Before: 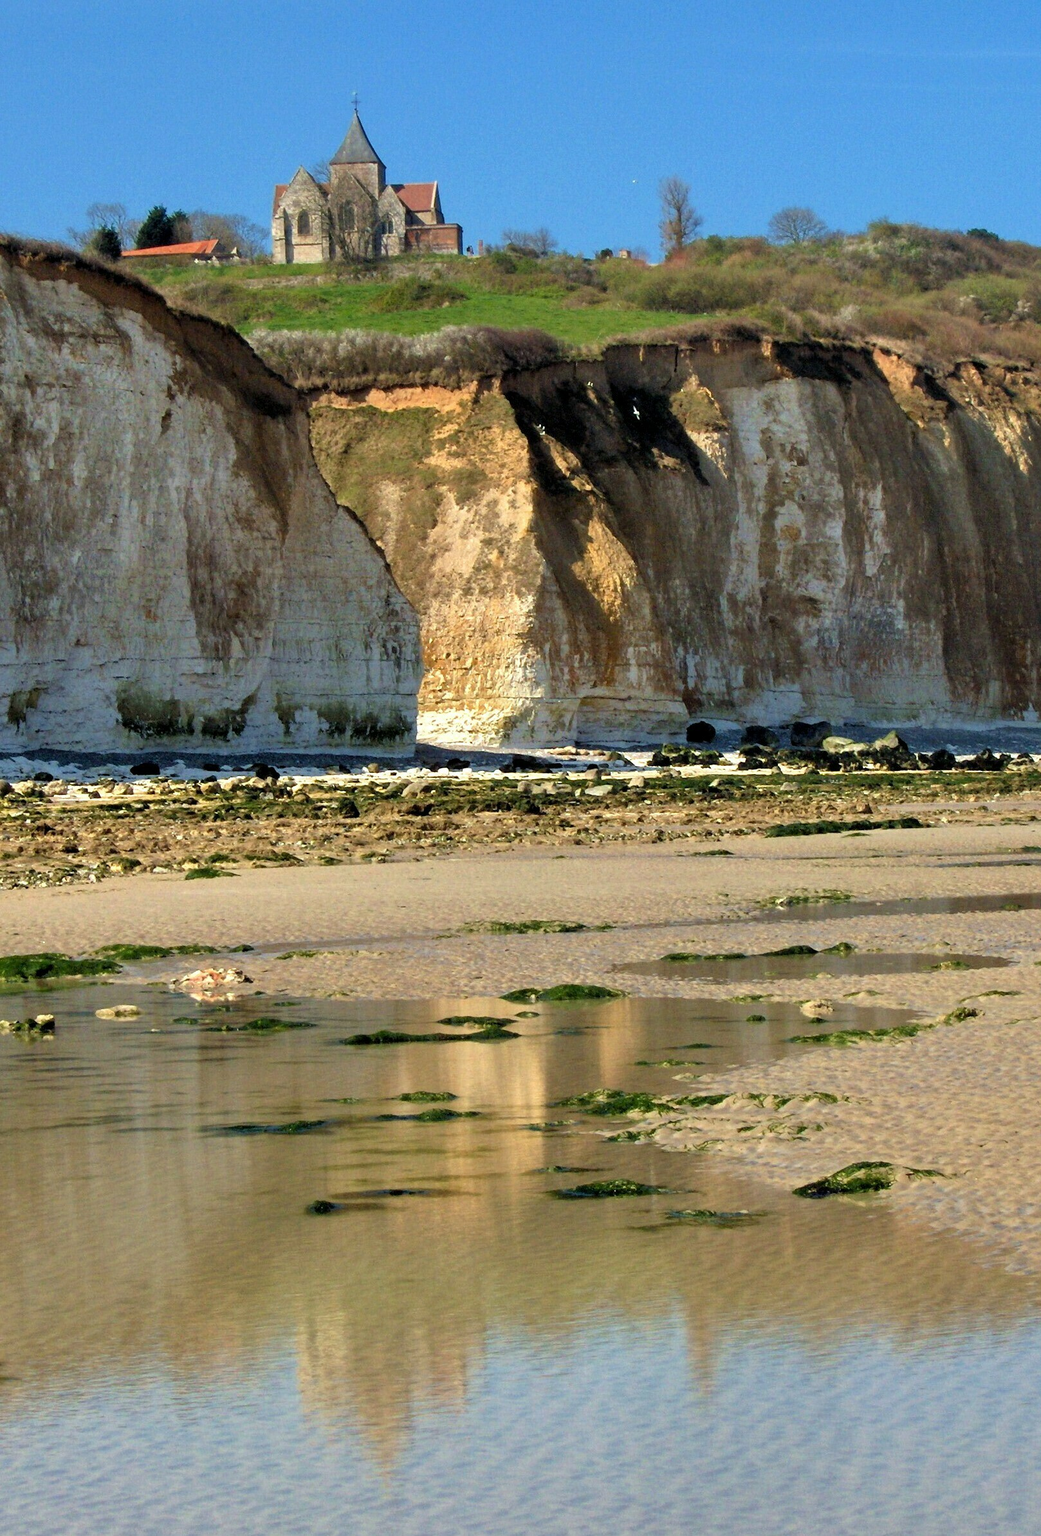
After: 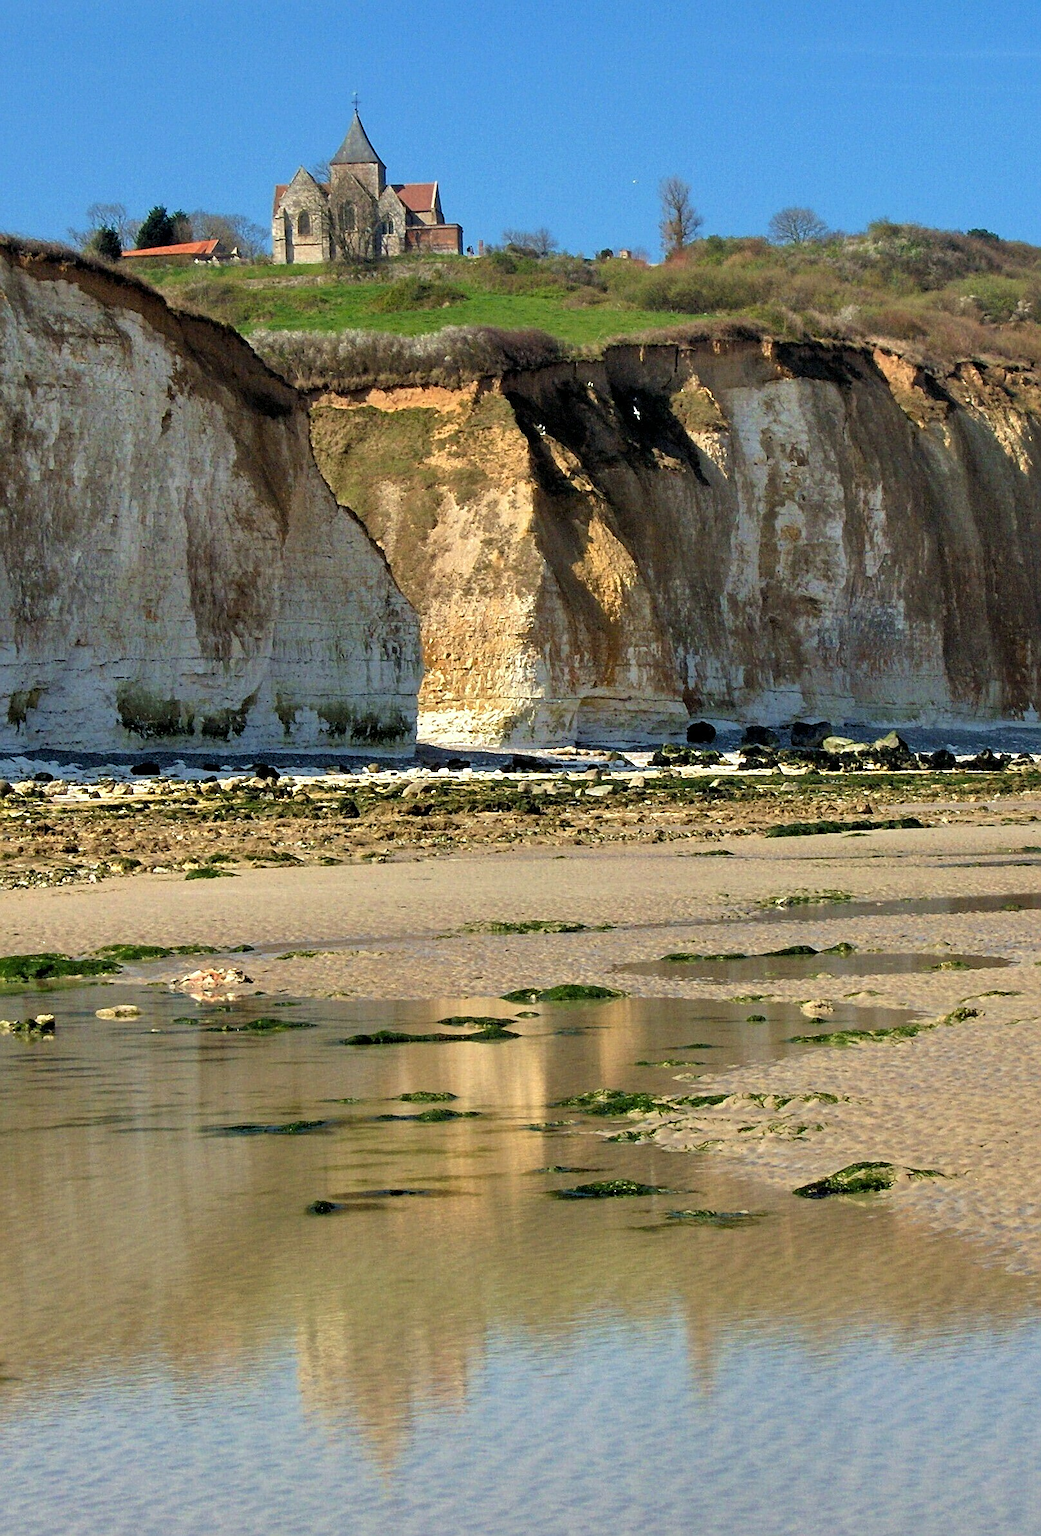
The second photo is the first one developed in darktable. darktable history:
sharpen: radius 1.94
